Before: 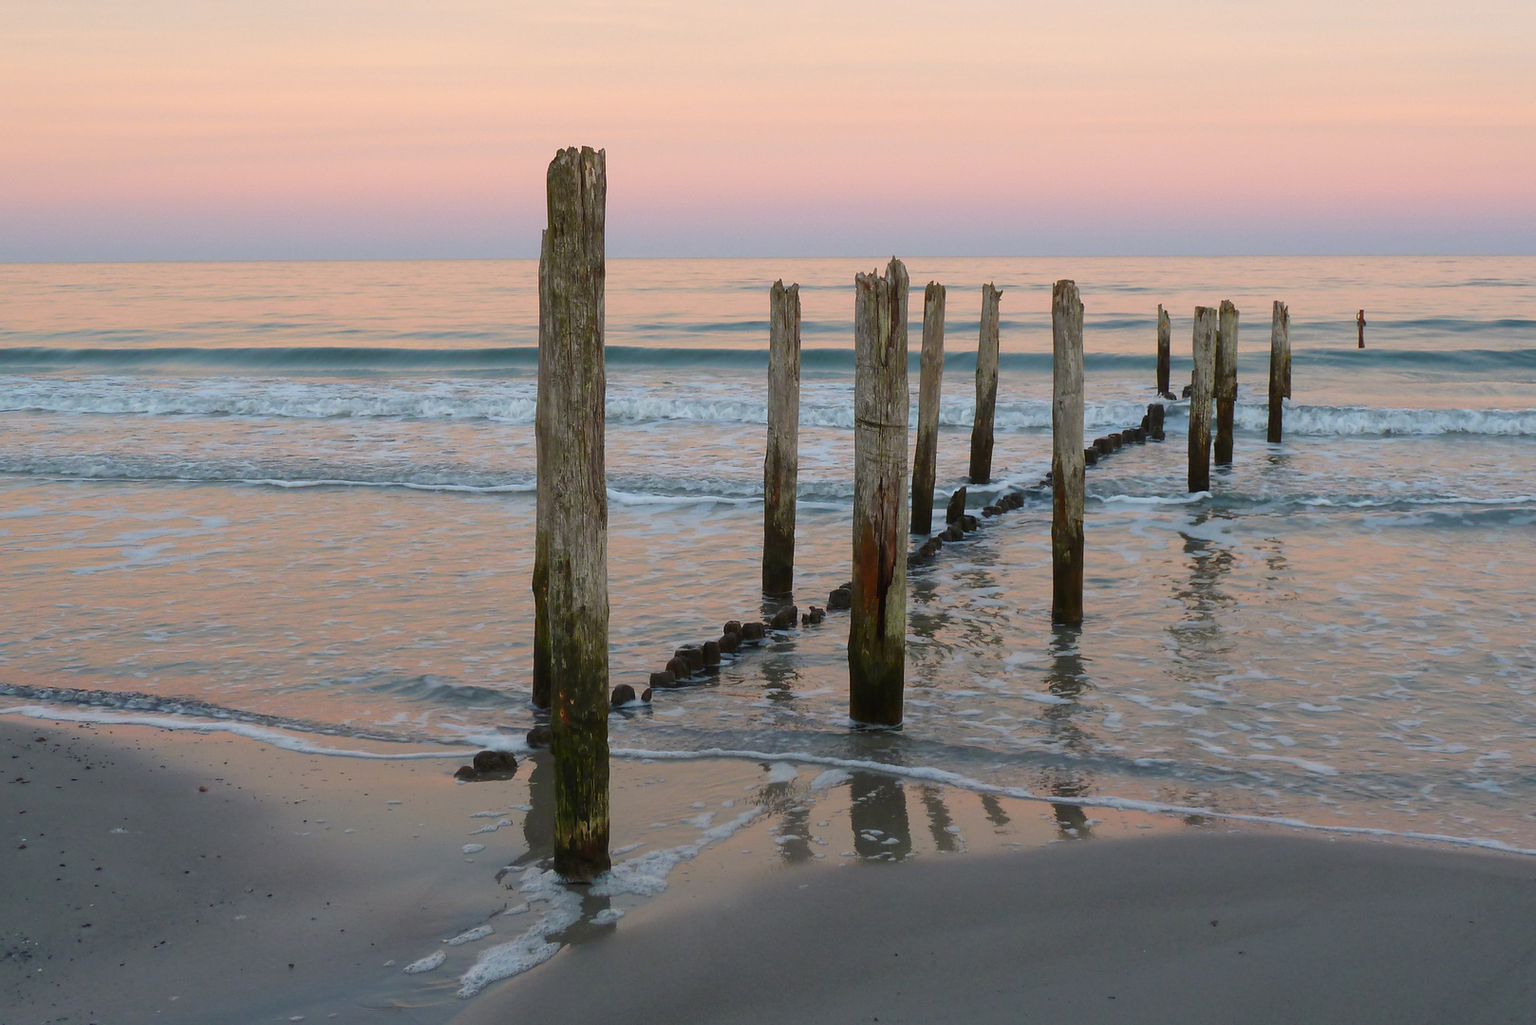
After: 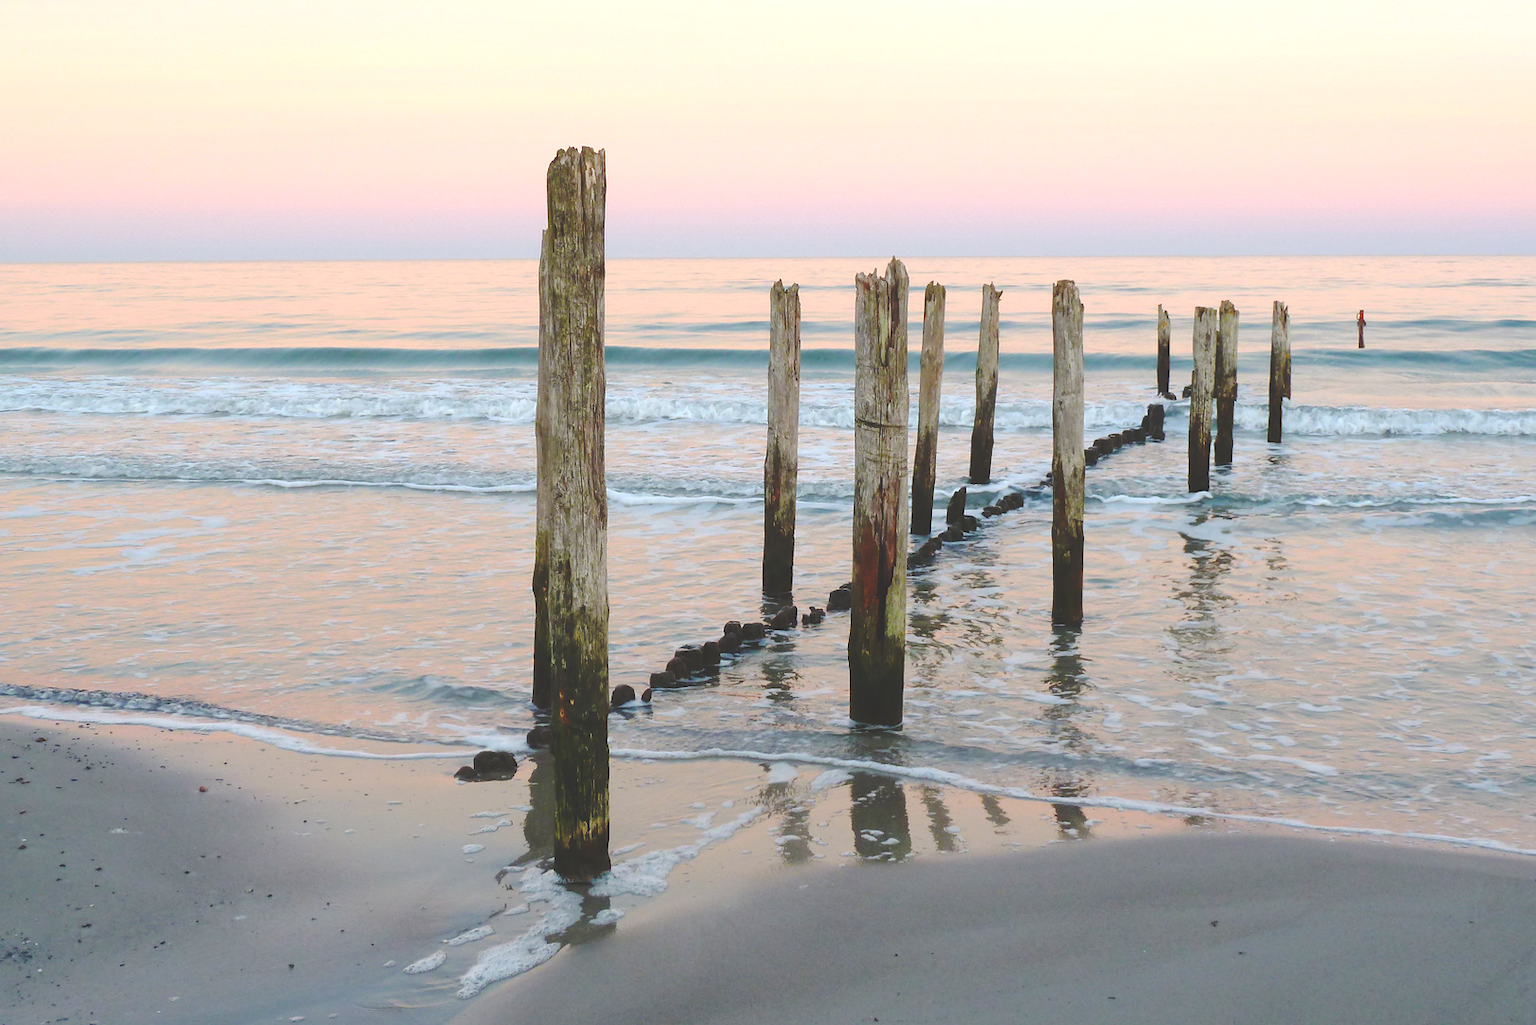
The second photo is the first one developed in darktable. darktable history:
exposure: black level correction 0, exposure 0.684 EV, compensate highlight preservation false
base curve: curves: ch0 [(0, 0.024) (0.055, 0.065) (0.121, 0.166) (0.236, 0.319) (0.693, 0.726) (1, 1)], preserve colors none
